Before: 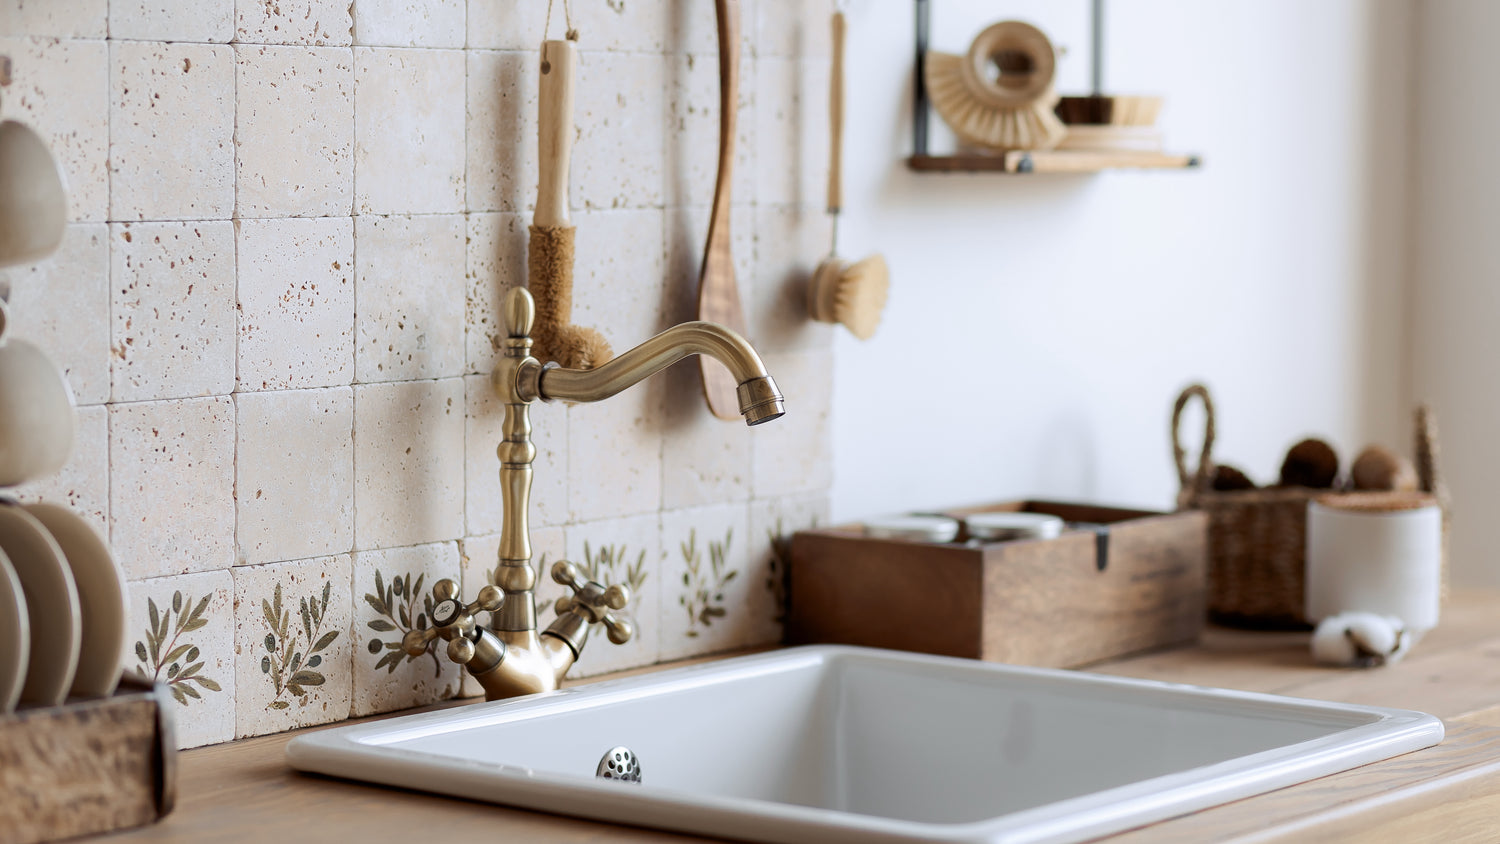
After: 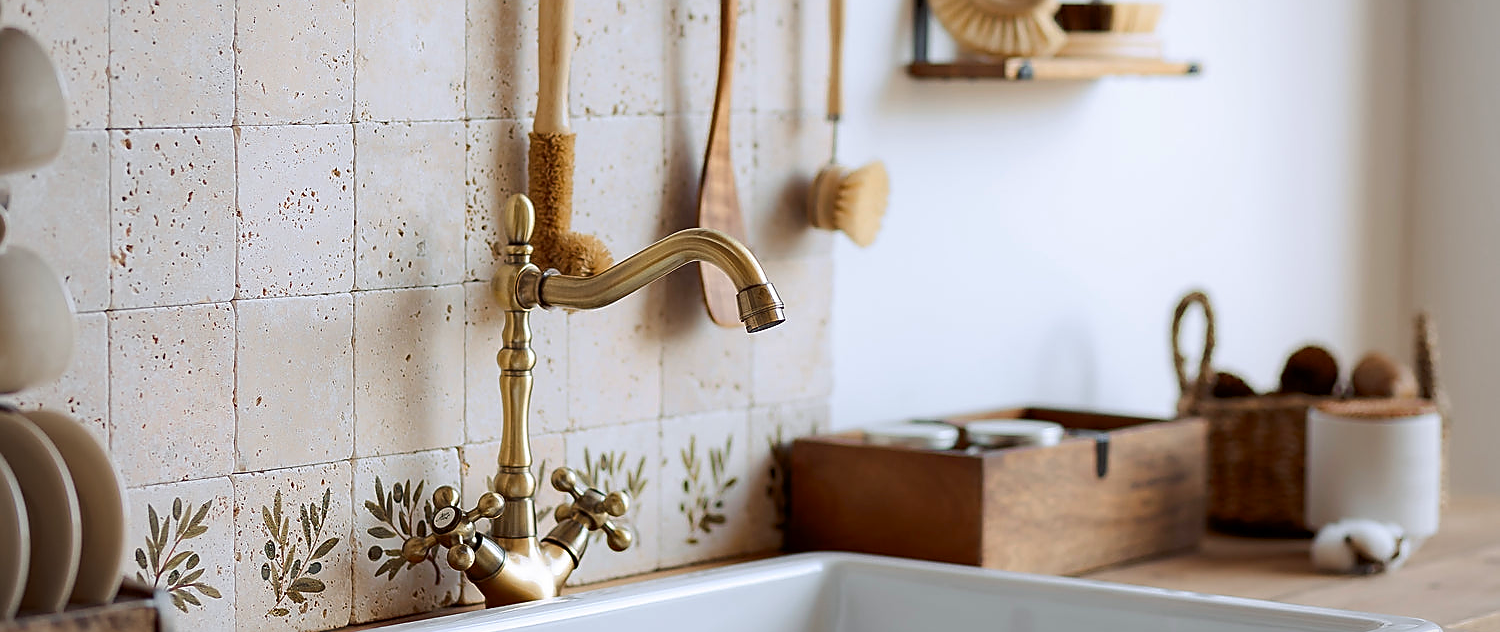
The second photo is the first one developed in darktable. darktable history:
exposure: compensate exposure bias true, compensate highlight preservation false
sharpen: radius 1.381, amount 1.256, threshold 0.735
crop: top 11.057%, bottom 13.949%
contrast brightness saturation: brightness -0.025, saturation 0.348
vignetting: fall-off start 67.18%, brightness -0.176, saturation -0.292, width/height ratio 1.014, unbound false
